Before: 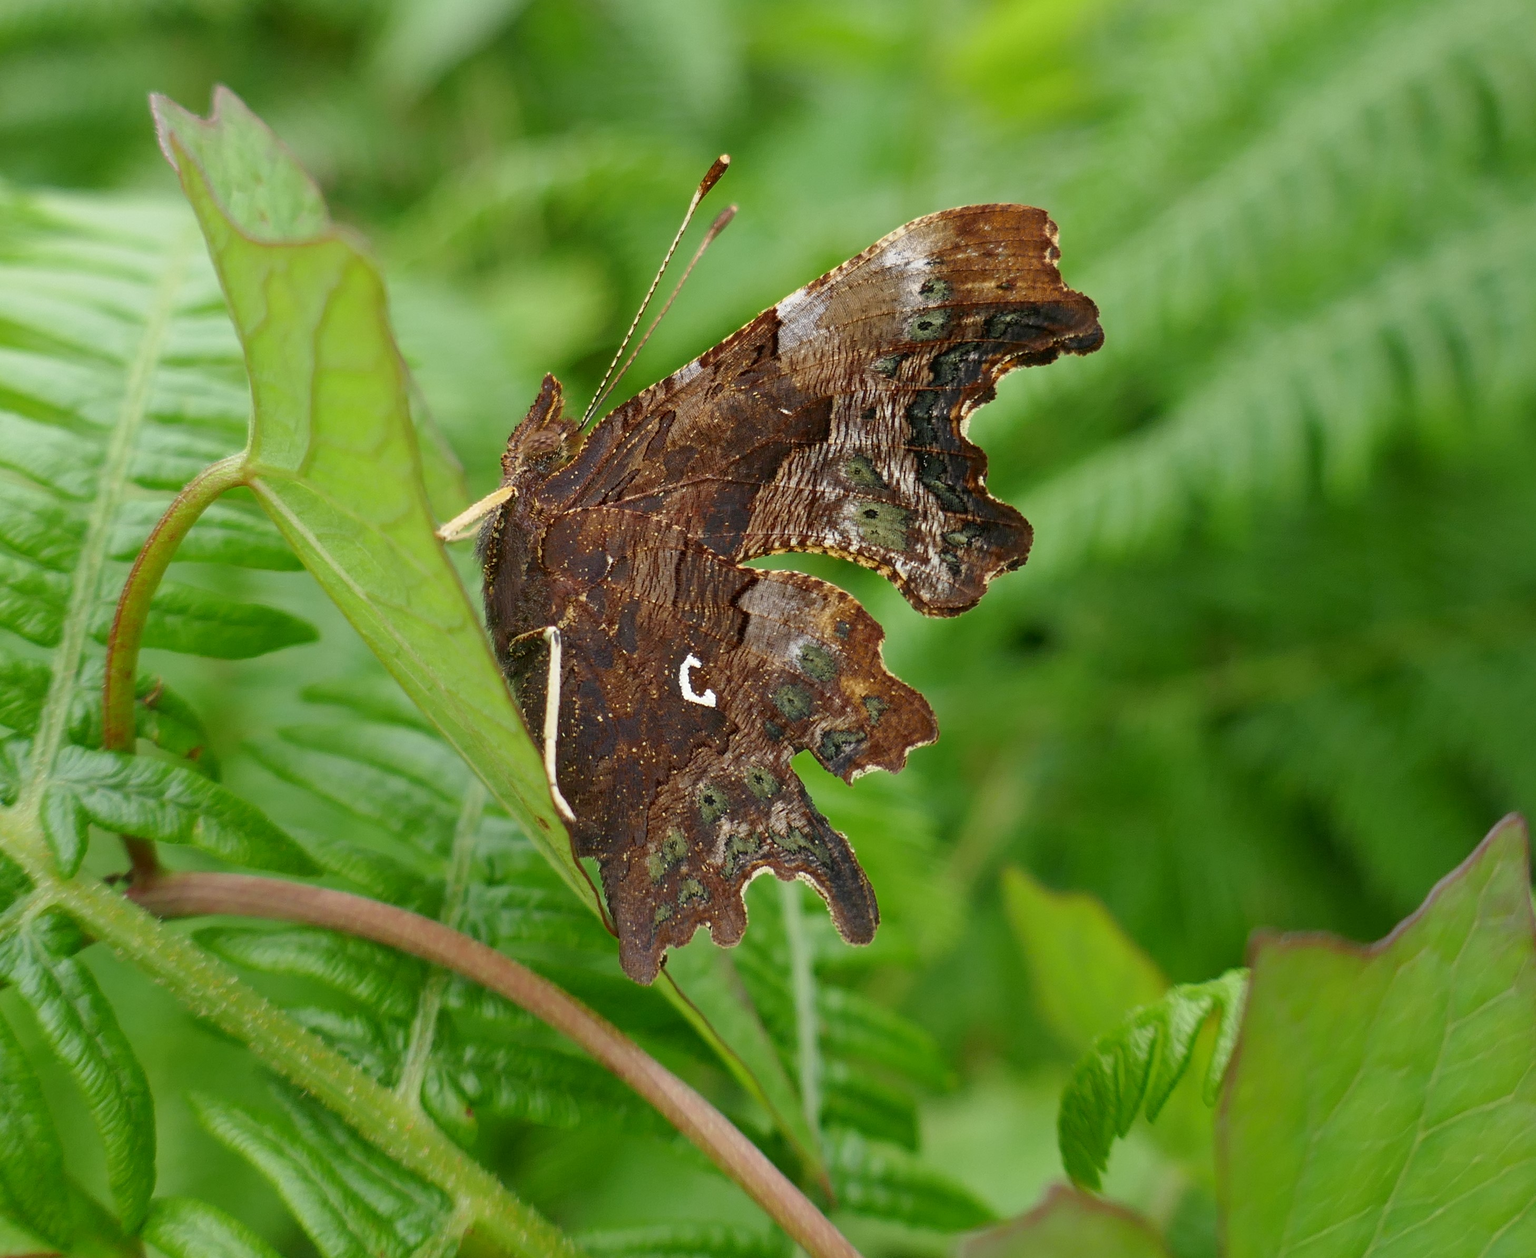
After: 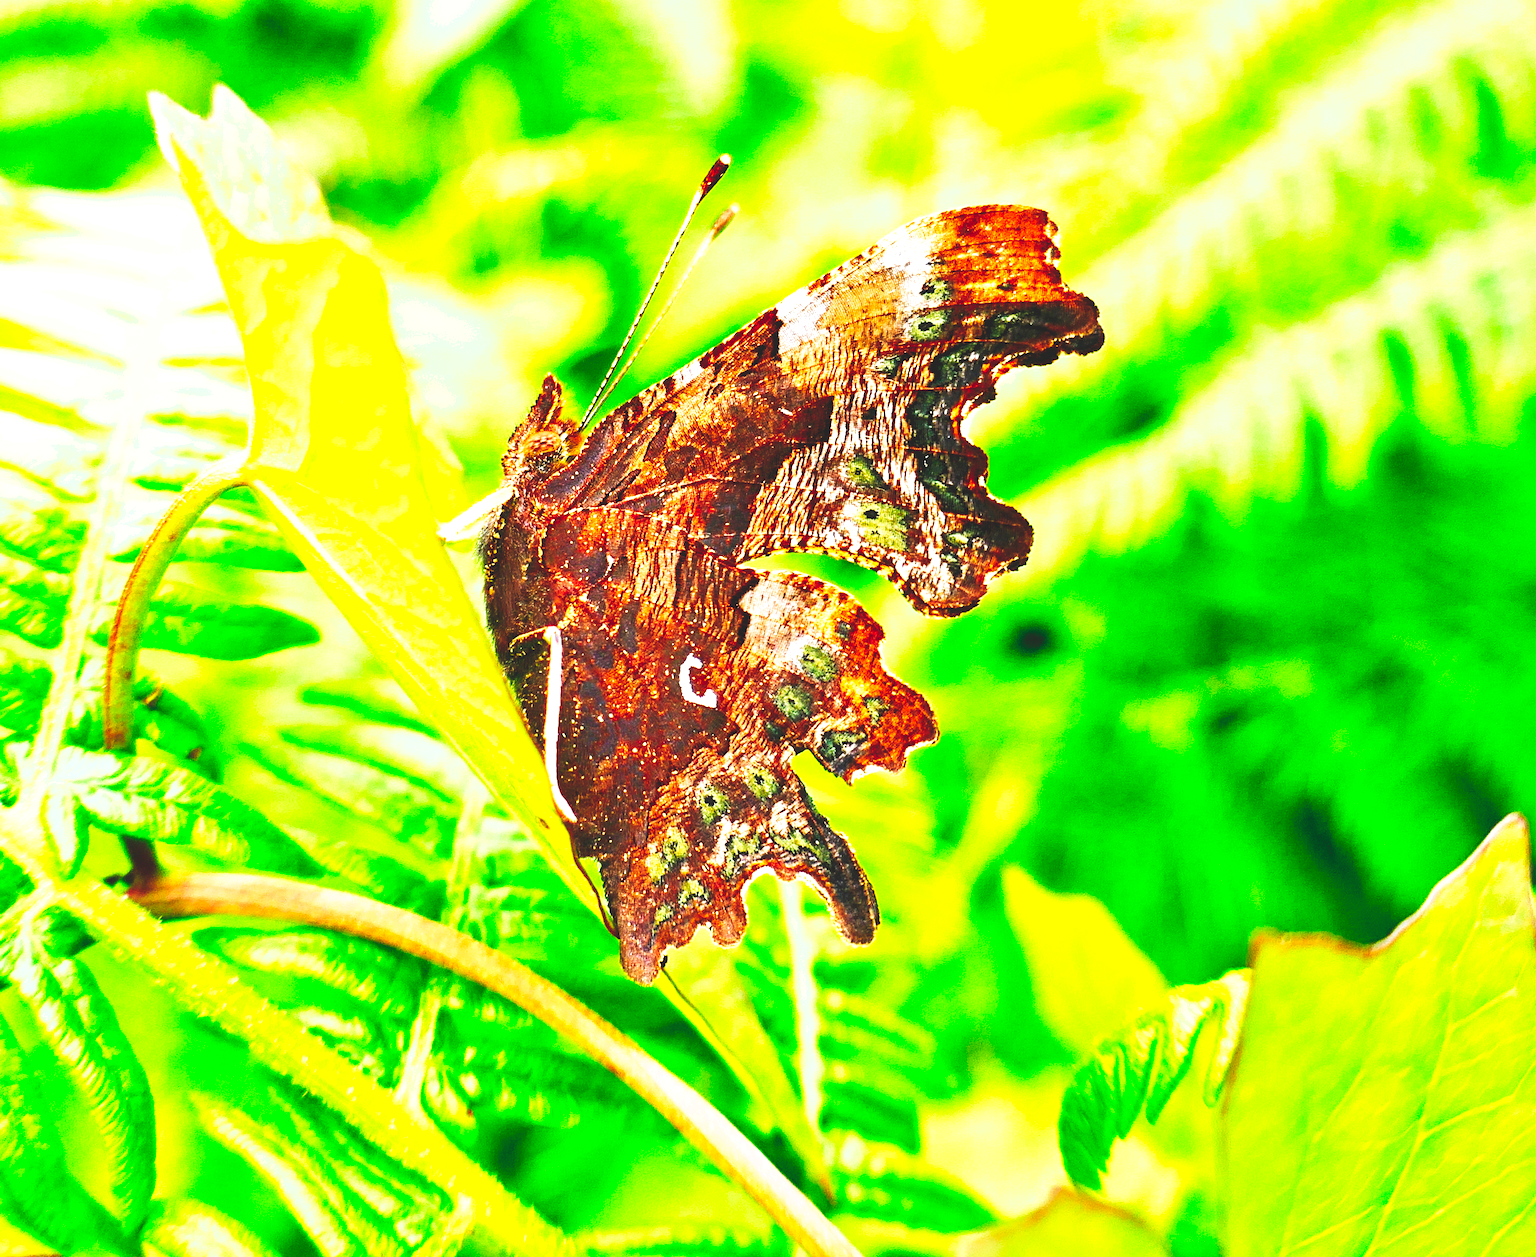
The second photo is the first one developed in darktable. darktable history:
base curve: curves: ch0 [(0, 0.036) (0.083, 0.04) (0.804, 1)], preserve colors none
crop: left 0.017%
exposure: black level correction 0, exposure 1.449 EV, compensate highlight preservation false
tone curve: curves: ch0 [(0, 0) (0.004, 0.001) (0.133, 0.078) (0.325, 0.241) (0.832, 0.917) (1, 1)], preserve colors none
tone equalizer: -8 EV 1.99 EV, -7 EV 1.97 EV, -6 EV 1.99 EV, -5 EV 1.97 EV, -4 EV 1.99 EV, -3 EV 1.5 EV, -2 EV 0.99 EV, -1 EV 0.475 EV
